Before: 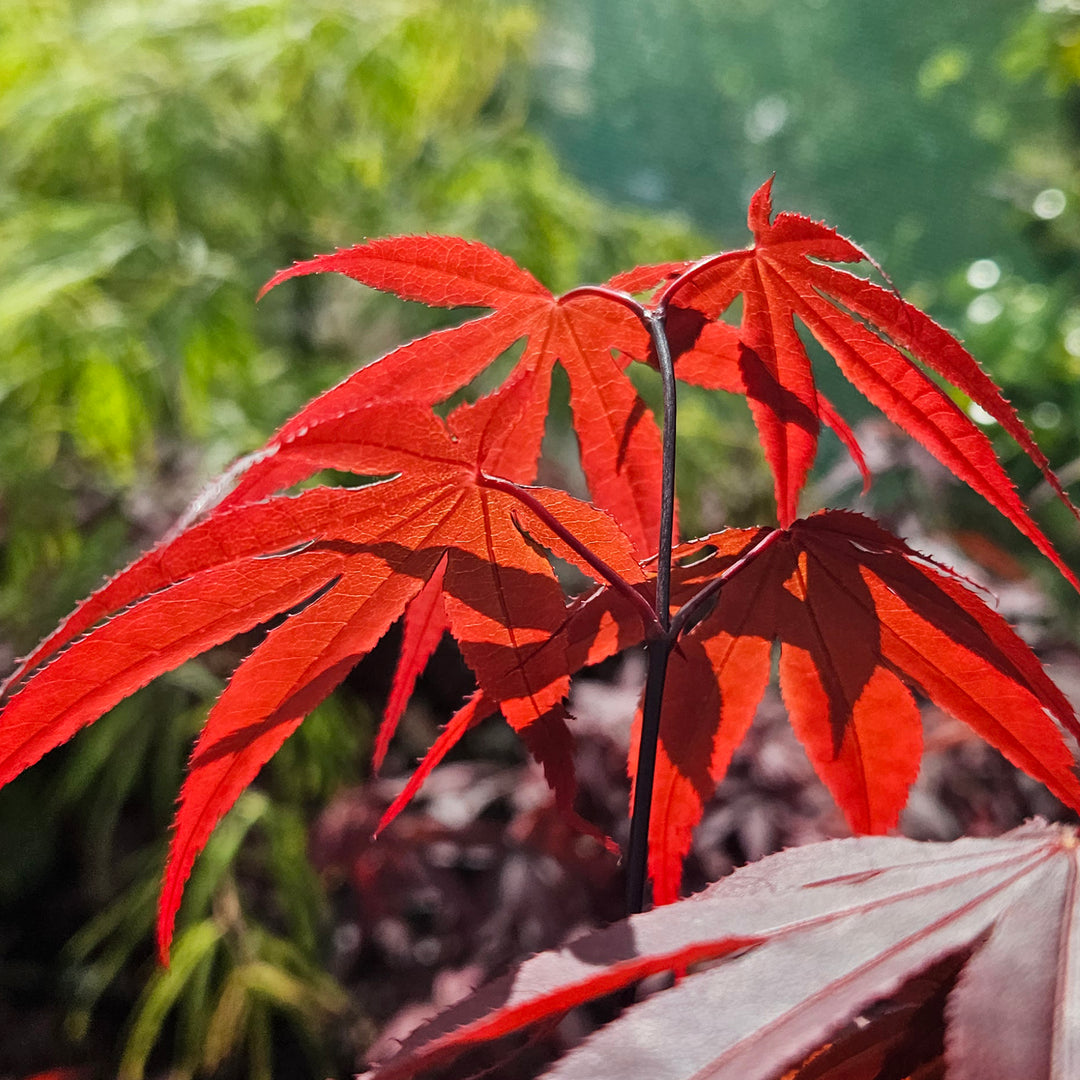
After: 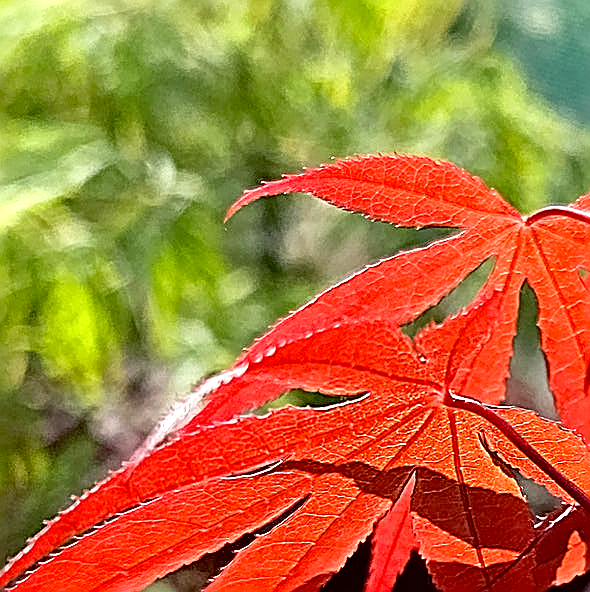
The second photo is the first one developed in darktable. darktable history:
sharpen: amount 1.861
crop and rotate: left 3.047%, top 7.509%, right 42.236%, bottom 37.598%
exposure: black level correction 0.012, exposure 0.7 EV, compensate exposure bias true, compensate highlight preservation false
contrast brightness saturation: contrast 0.01, saturation -0.05
